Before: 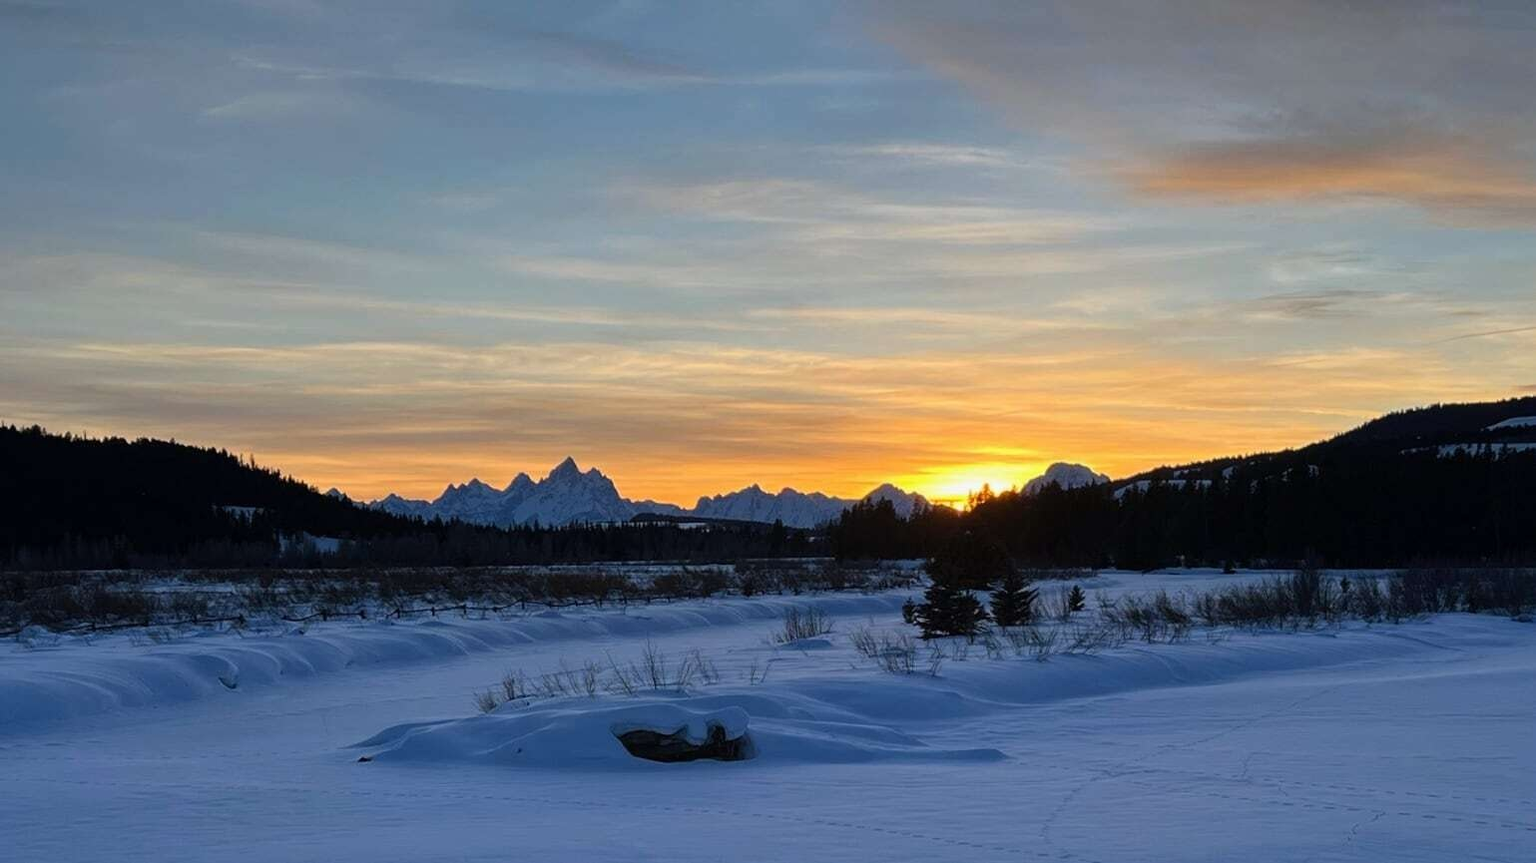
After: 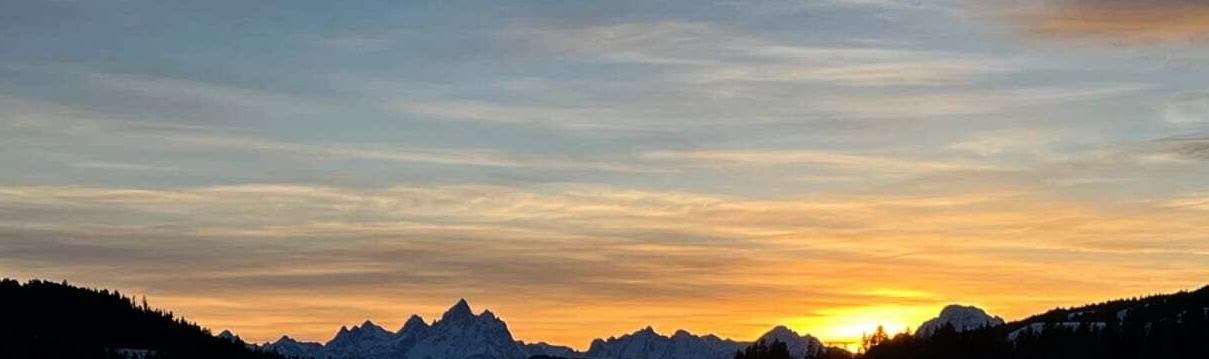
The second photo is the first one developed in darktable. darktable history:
exposure: exposure -0.582 EV, compensate highlight preservation false
crop: left 7.036%, top 18.398%, right 14.379%, bottom 40.043%
tone equalizer: -8 EV -0.75 EV, -7 EV -0.7 EV, -6 EV -0.6 EV, -5 EV -0.4 EV, -3 EV 0.4 EV, -2 EV 0.6 EV, -1 EV 0.7 EV, +0 EV 0.75 EV, edges refinement/feathering 500, mask exposure compensation -1.57 EV, preserve details no
shadows and highlights: shadows 12, white point adjustment 1.2, highlights -0.36, soften with gaussian
